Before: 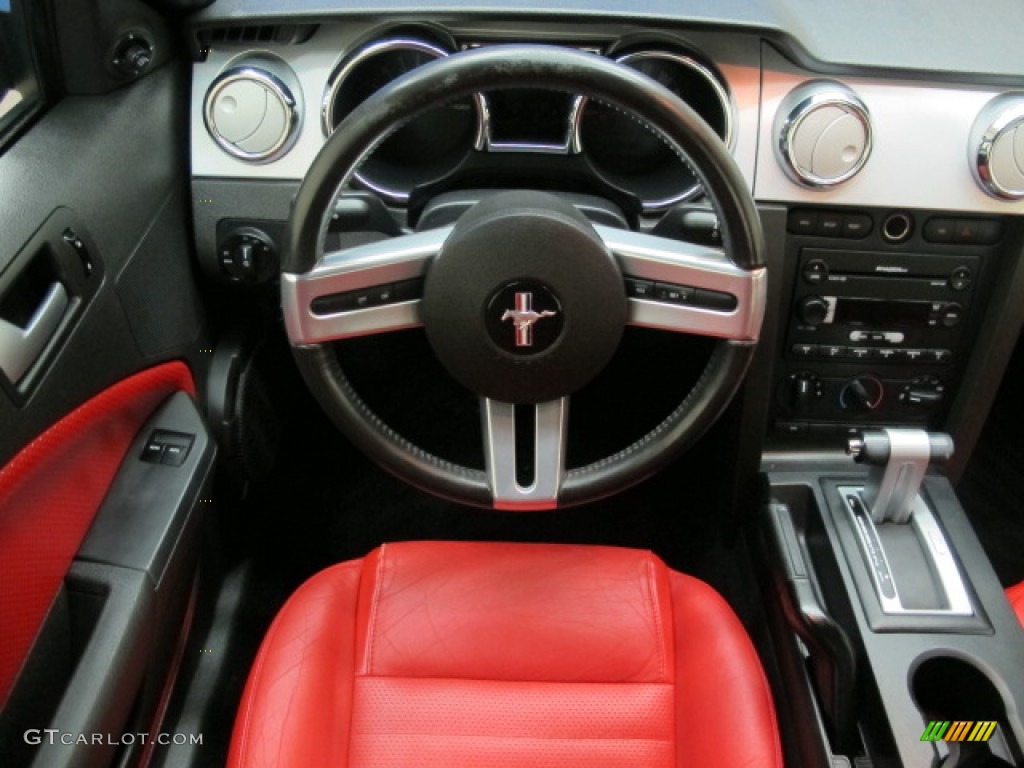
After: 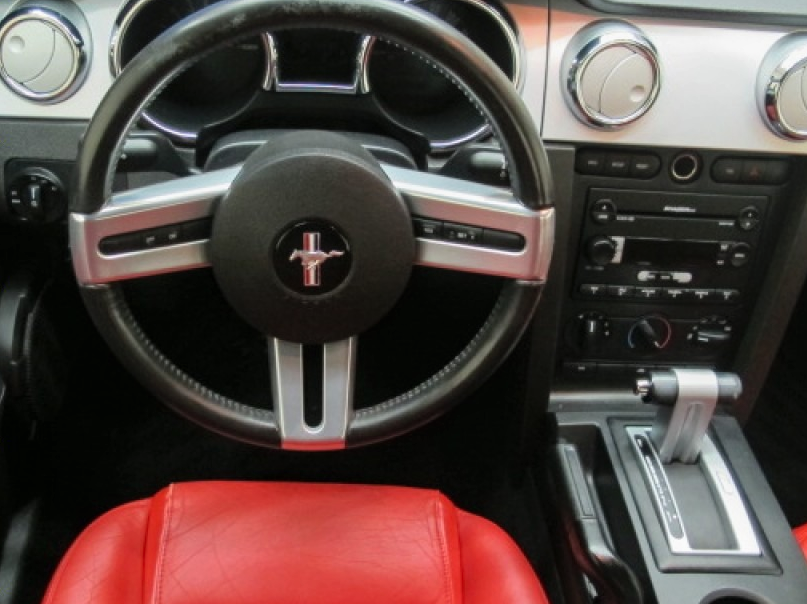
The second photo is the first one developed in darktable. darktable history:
crop and rotate: left 20.74%, top 7.912%, right 0.375%, bottom 13.378%
local contrast: detail 115%
